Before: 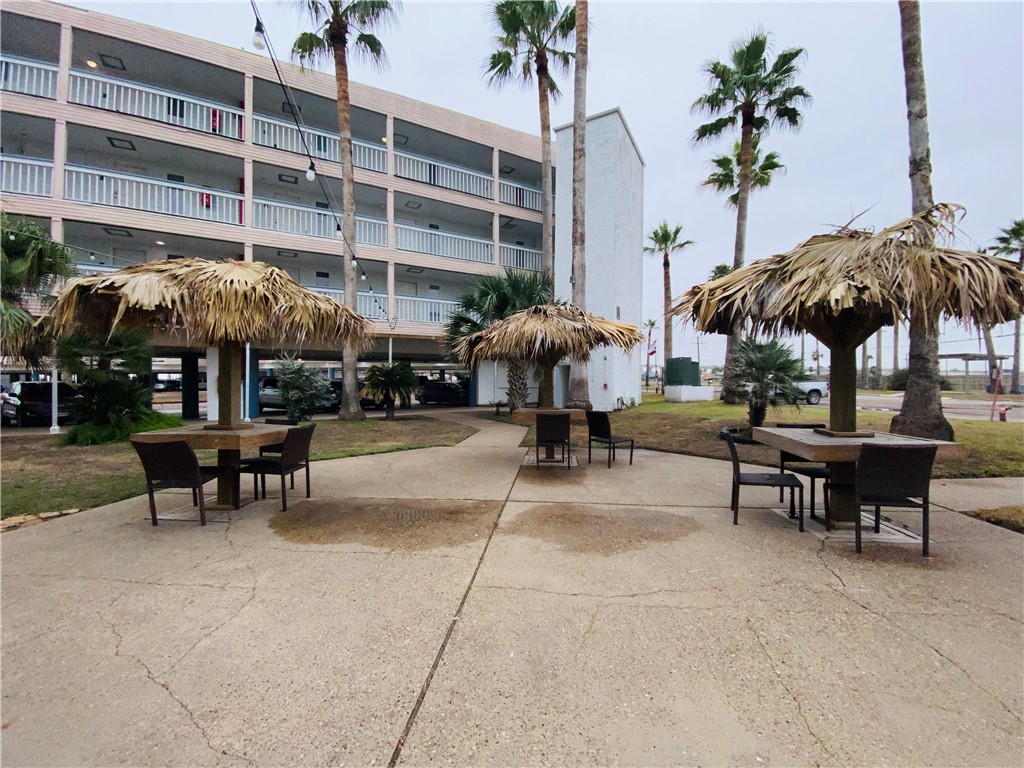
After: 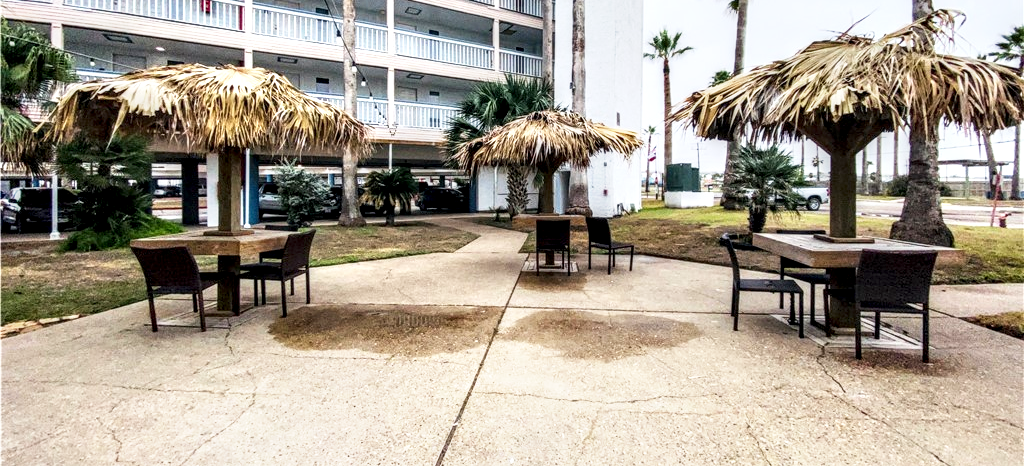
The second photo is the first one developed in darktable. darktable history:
exposure: exposure 0.636 EV, compensate highlight preservation false
crop and rotate: top 25.357%, bottom 13.942%
local contrast: highlights 19%, detail 186%
base curve: curves: ch0 [(0, 0) (0.688, 0.865) (1, 1)], preserve colors none
contrast brightness saturation: contrast -0.11
